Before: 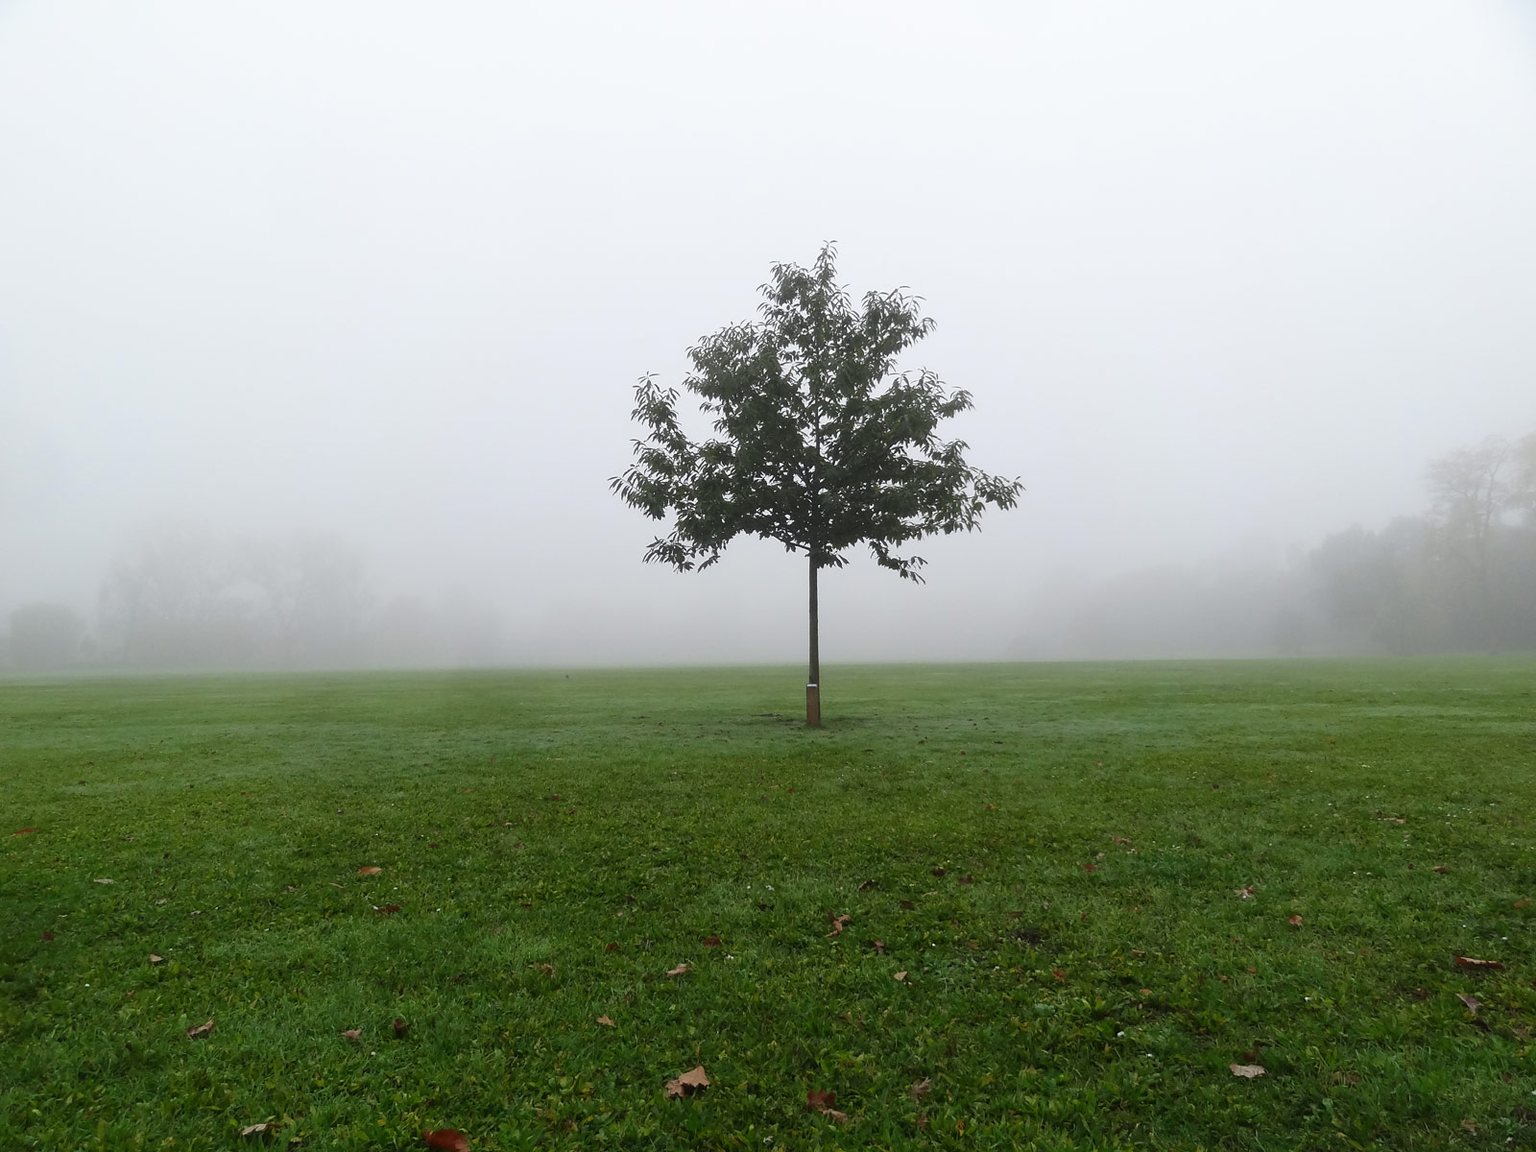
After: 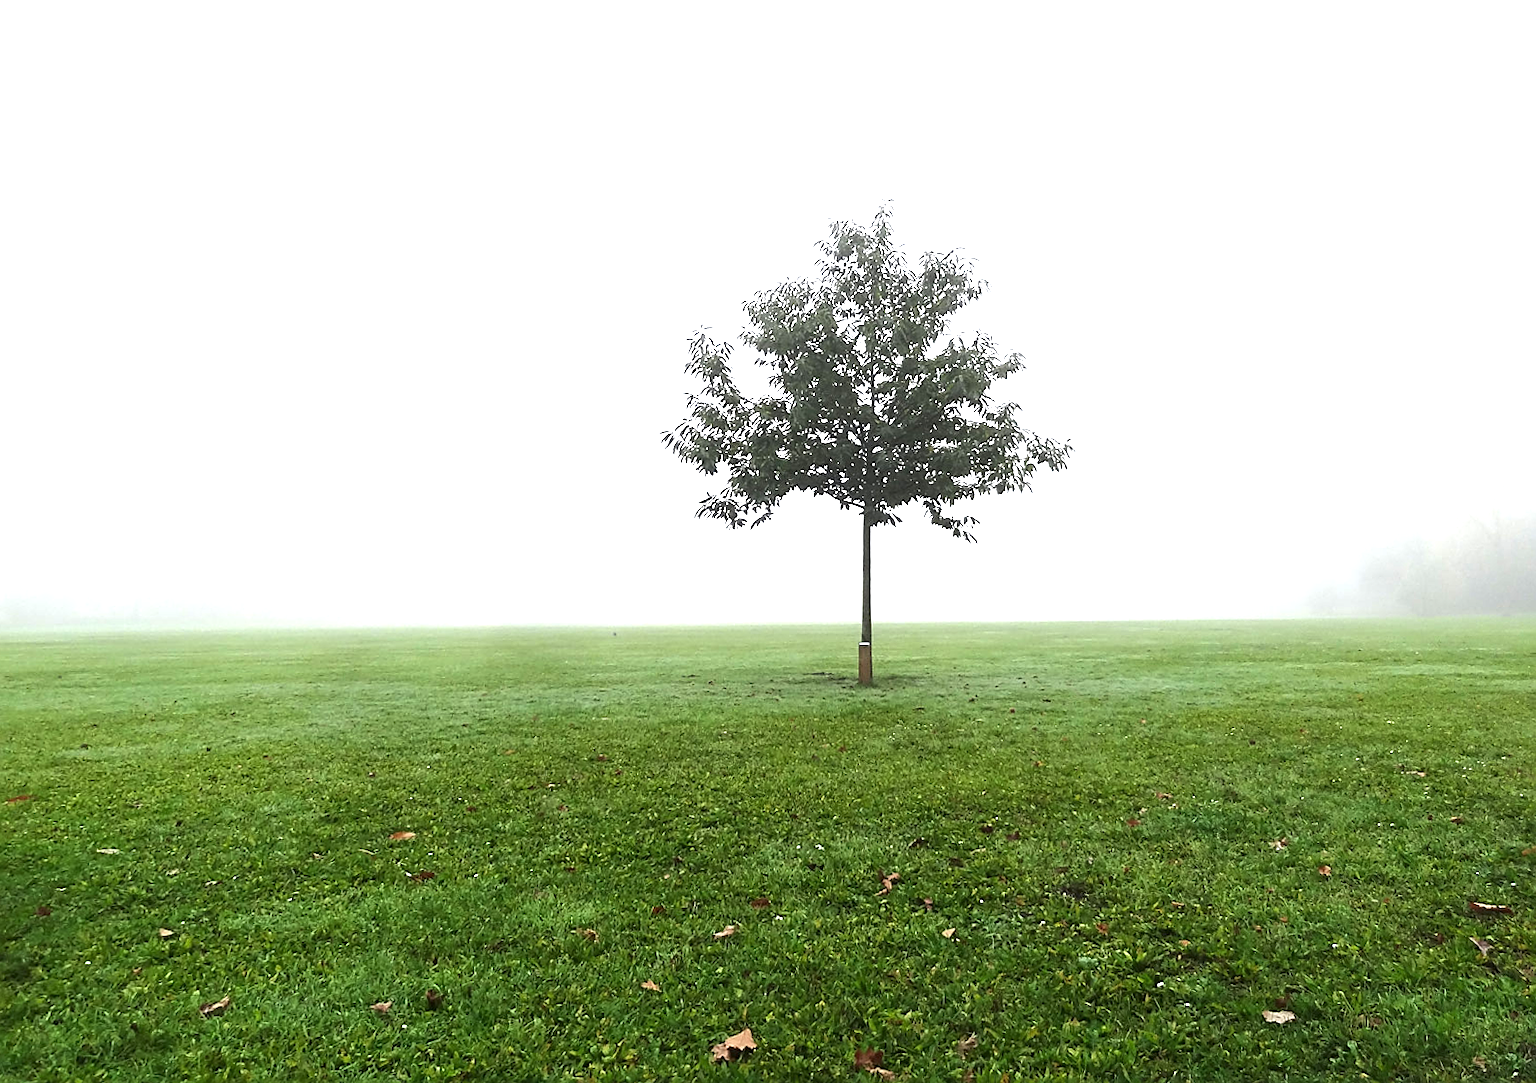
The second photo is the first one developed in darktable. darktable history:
sharpen: on, module defaults
tone equalizer: -8 EV -0.417 EV, -7 EV -0.389 EV, -6 EV -0.333 EV, -5 EV -0.222 EV, -3 EV 0.222 EV, -2 EV 0.333 EV, -1 EV 0.389 EV, +0 EV 0.417 EV, edges refinement/feathering 500, mask exposure compensation -1.57 EV, preserve details no
rotate and perspective: rotation 0.679°, lens shift (horizontal) 0.136, crop left 0.009, crop right 0.991, crop top 0.078, crop bottom 0.95
exposure: exposure 1.16 EV, compensate exposure bias true, compensate highlight preservation false
